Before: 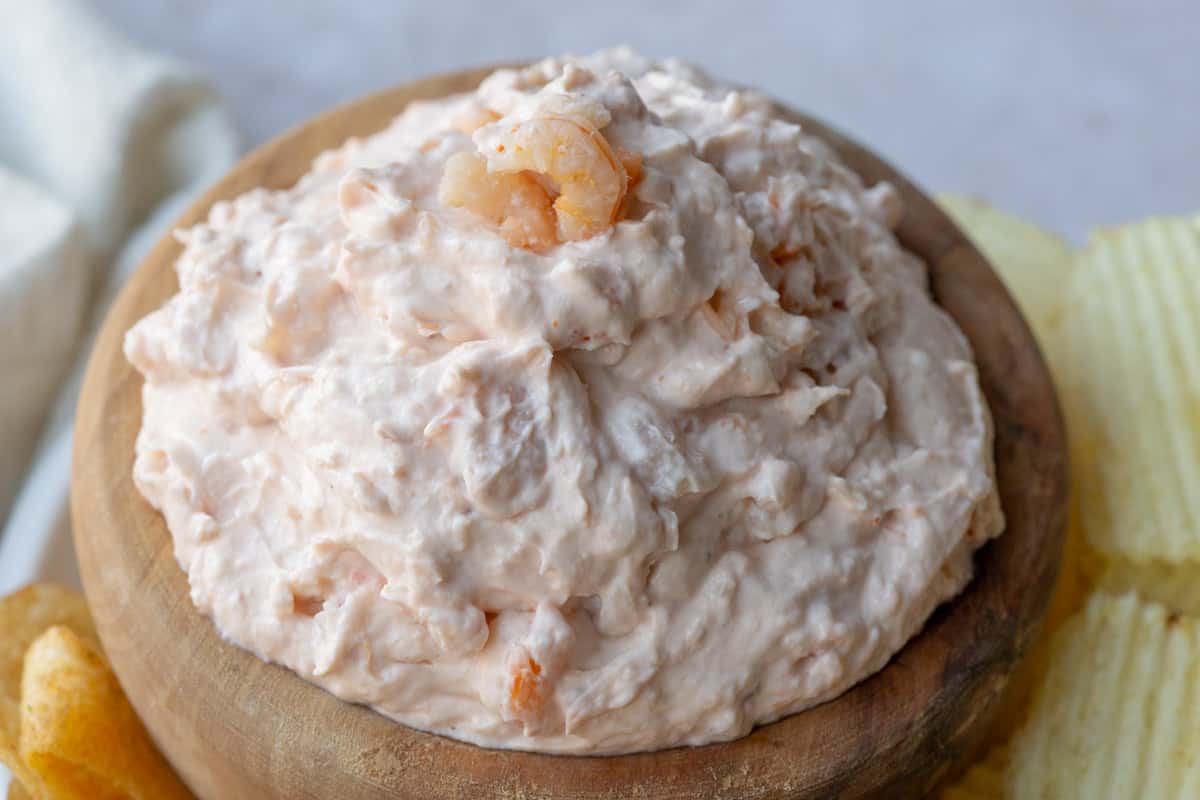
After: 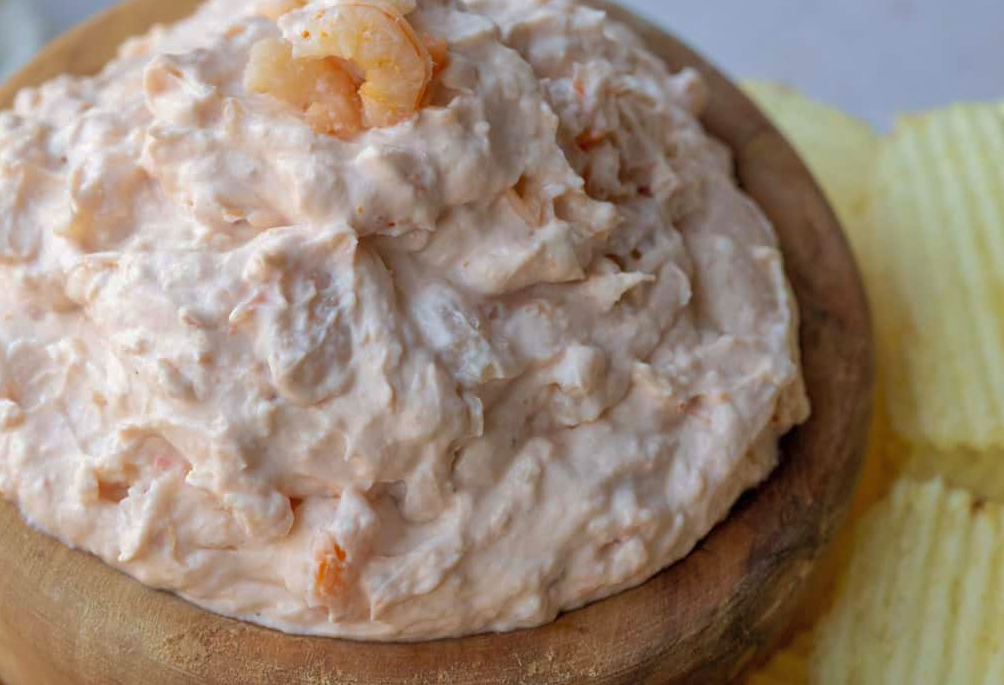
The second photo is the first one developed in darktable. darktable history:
shadows and highlights: on, module defaults
crop: left 16.33%, top 14.261%
velvia: on, module defaults
